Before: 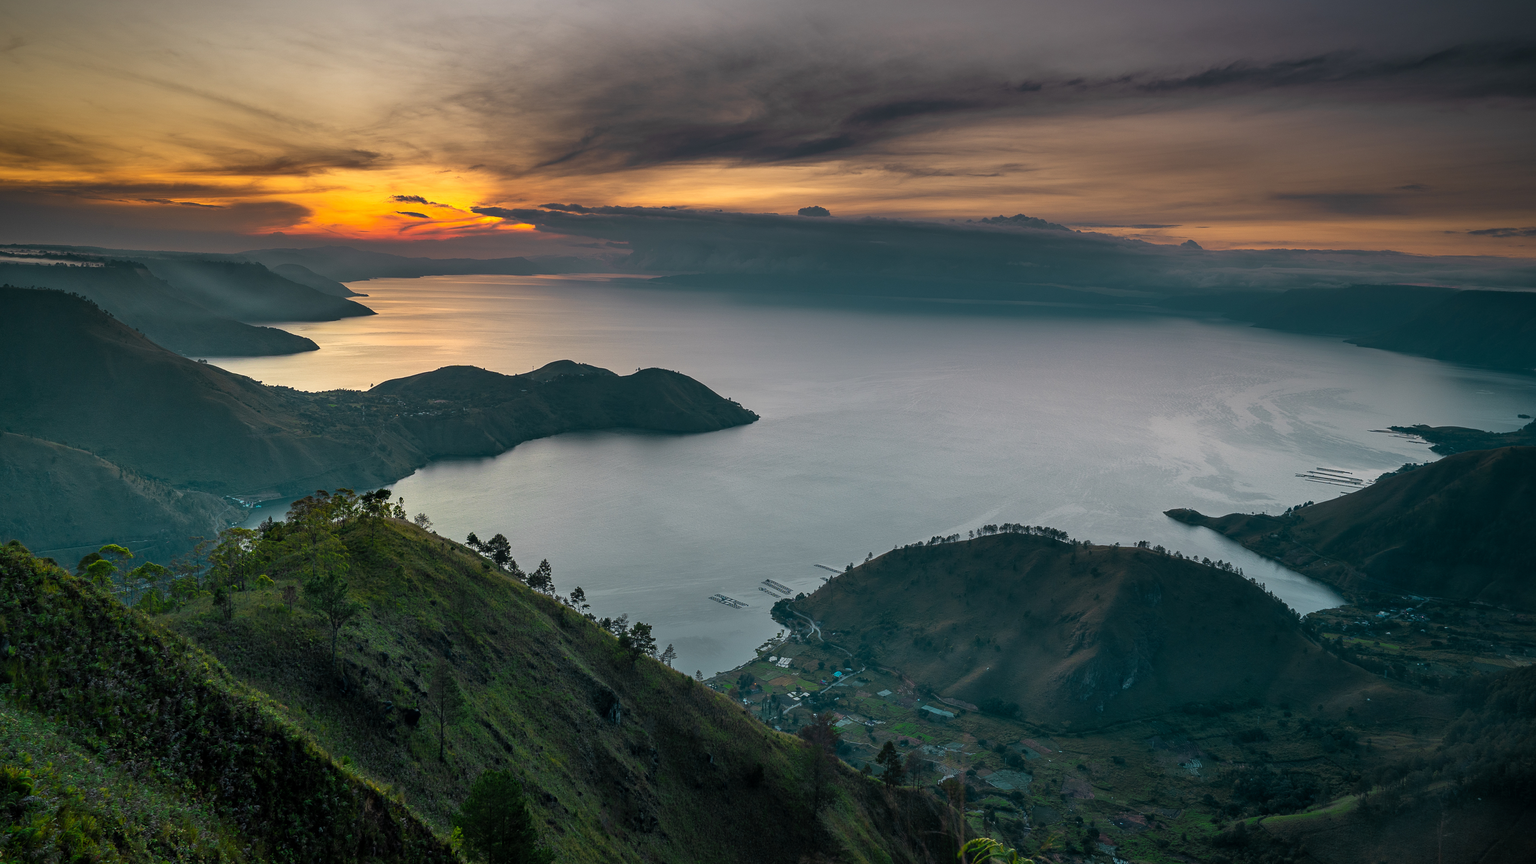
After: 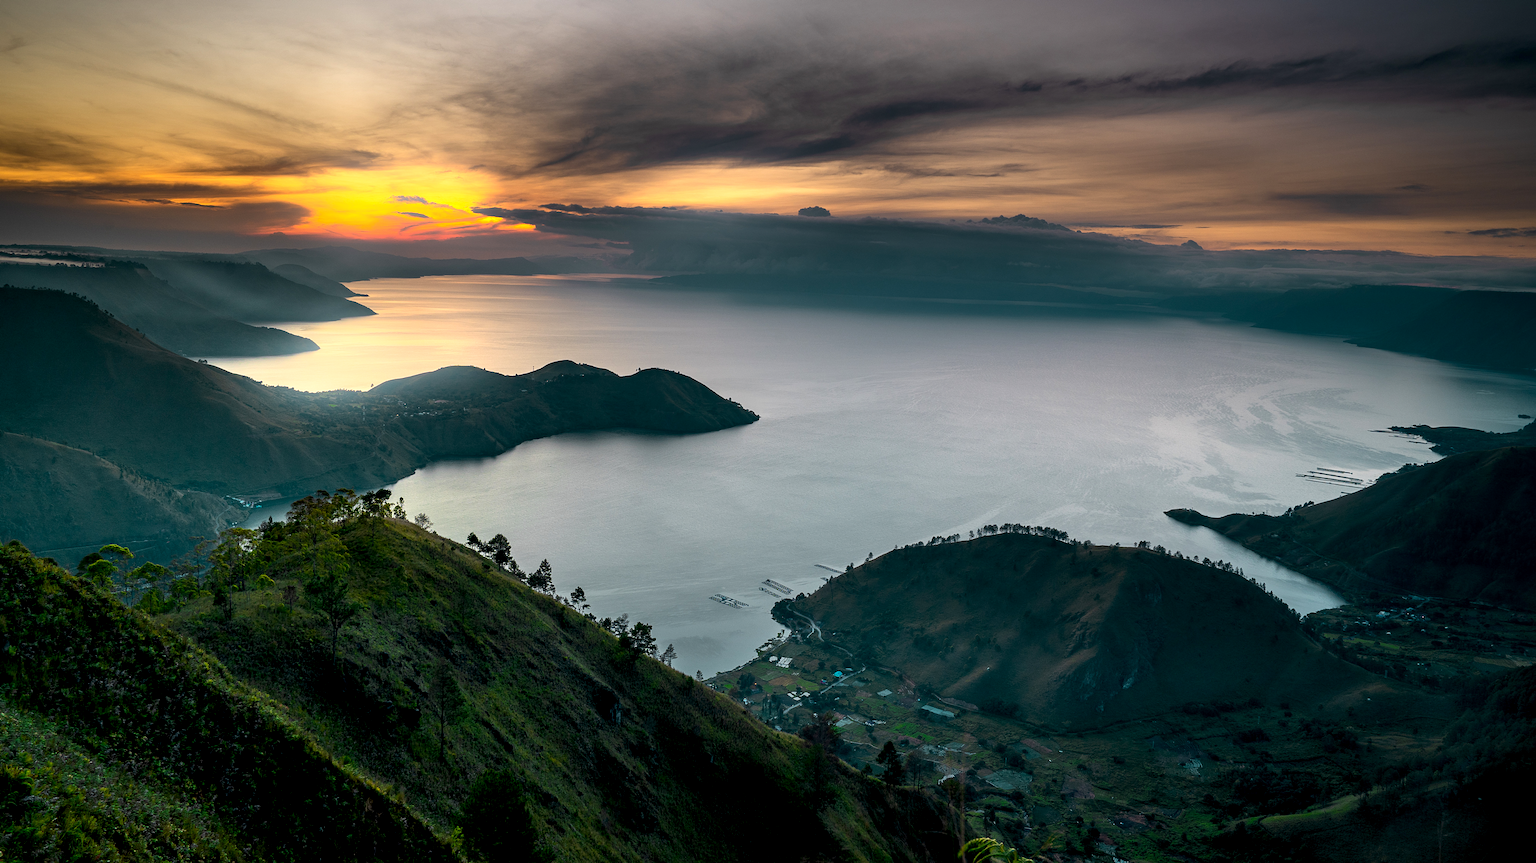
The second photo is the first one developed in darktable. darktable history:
tone equalizer: -8 EV -0.417 EV, -7 EV -0.389 EV, -6 EV -0.333 EV, -5 EV -0.222 EV, -3 EV 0.222 EV, -2 EV 0.333 EV, -1 EV 0.389 EV, +0 EV 0.417 EV, edges refinement/feathering 500, mask exposure compensation -1.57 EV, preserve details no
bloom: size 16%, threshold 98%, strength 20%
exposure: black level correction 0.009, exposure 0.119 EV, compensate highlight preservation false
